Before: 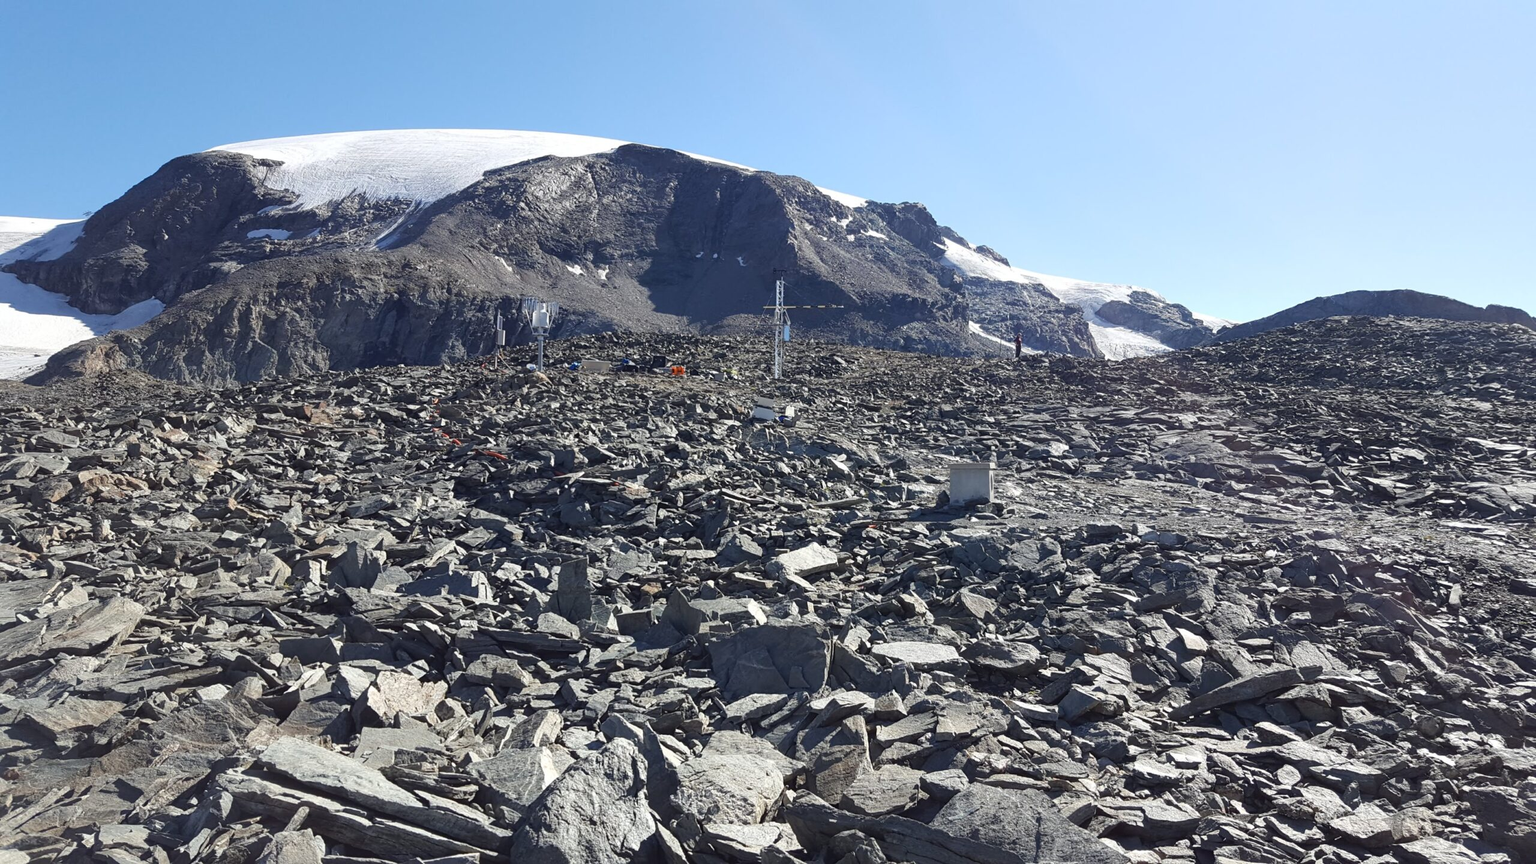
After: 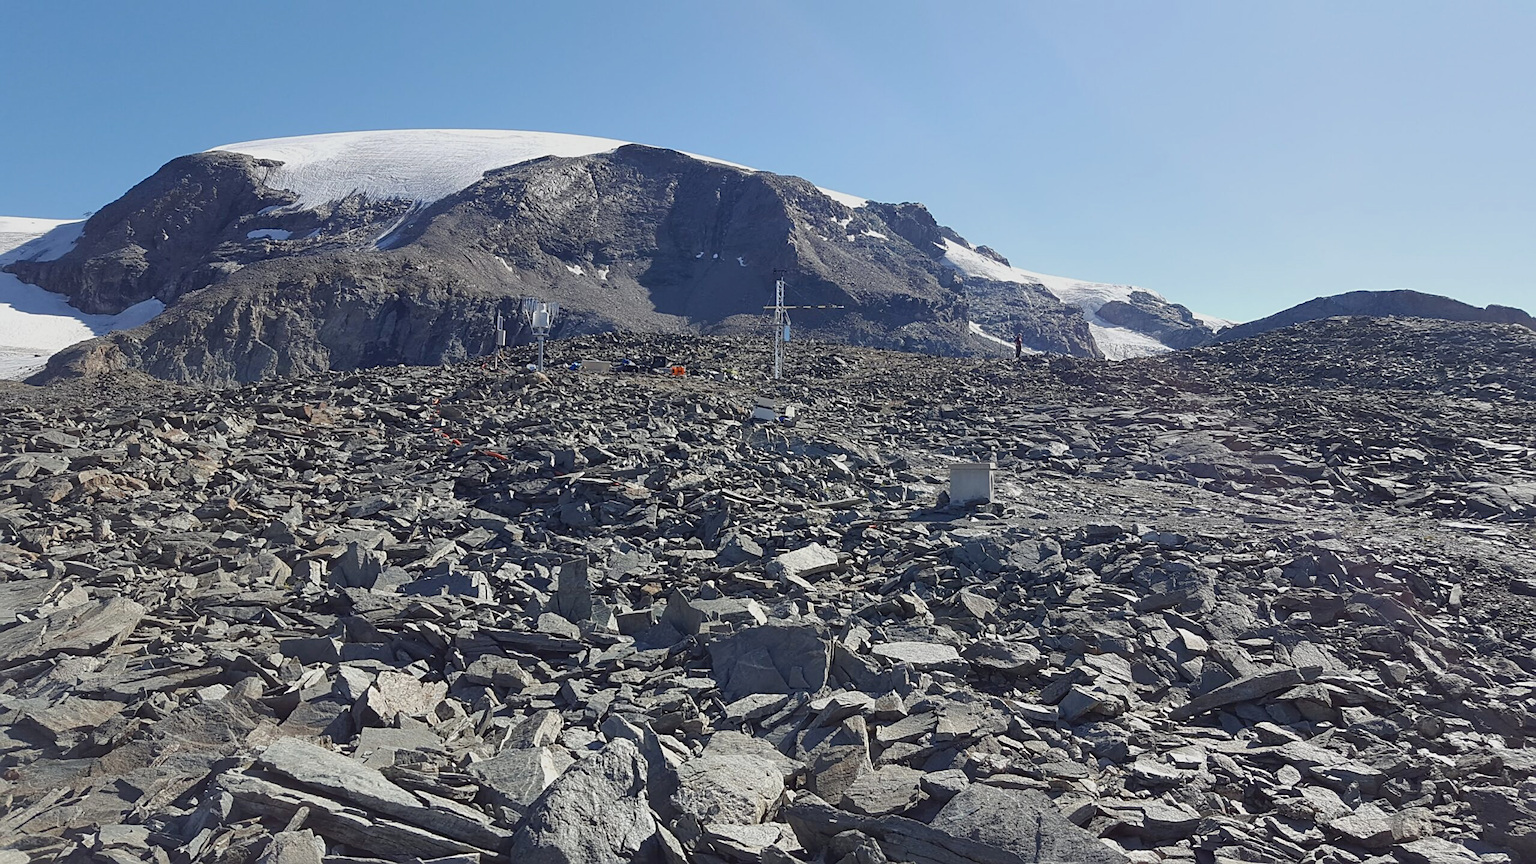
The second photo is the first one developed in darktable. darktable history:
tone equalizer: -8 EV 0.25 EV, -7 EV 0.417 EV, -6 EV 0.417 EV, -5 EV 0.25 EV, -3 EV -0.25 EV, -2 EV -0.417 EV, -1 EV -0.417 EV, +0 EV -0.25 EV, edges refinement/feathering 500, mask exposure compensation -1.57 EV, preserve details guided filter
sharpen: on, module defaults
